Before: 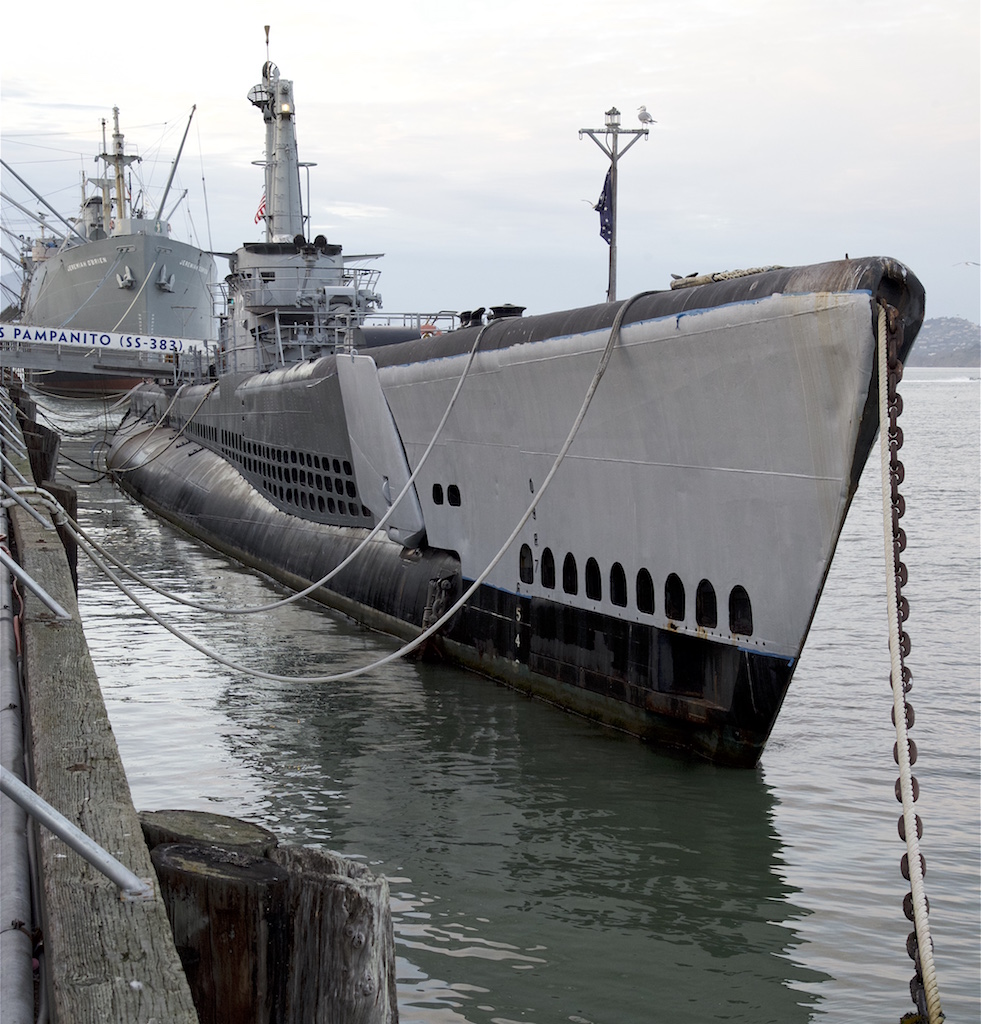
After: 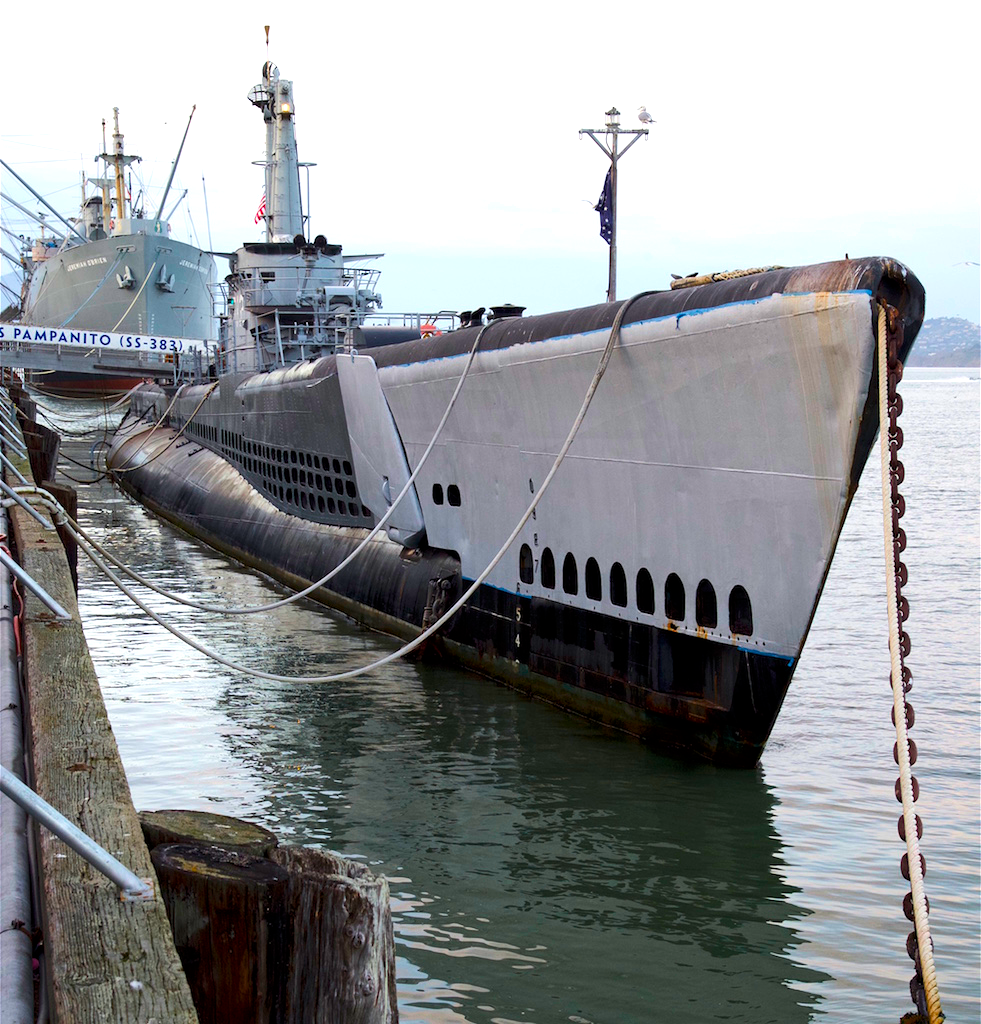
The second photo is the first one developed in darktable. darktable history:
color balance: input saturation 134.34%, contrast -10.04%, contrast fulcrum 19.67%, output saturation 133.51%
velvia: strength 15%
tone equalizer: -8 EV -0.75 EV, -7 EV -0.7 EV, -6 EV -0.6 EV, -5 EV -0.4 EV, -3 EV 0.4 EV, -2 EV 0.6 EV, -1 EV 0.7 EV, +0 EV 0.75 EV, edges refinement/feathering 500, mask exposure compensation -1.57 EV, preserve details no
color zones: curves: ch1 [(0.309, 0.524) (0.41, 0.329) (0.508, 0.509)]; ch2 [(0.25, 0.457) (0.75, 0.5)]
